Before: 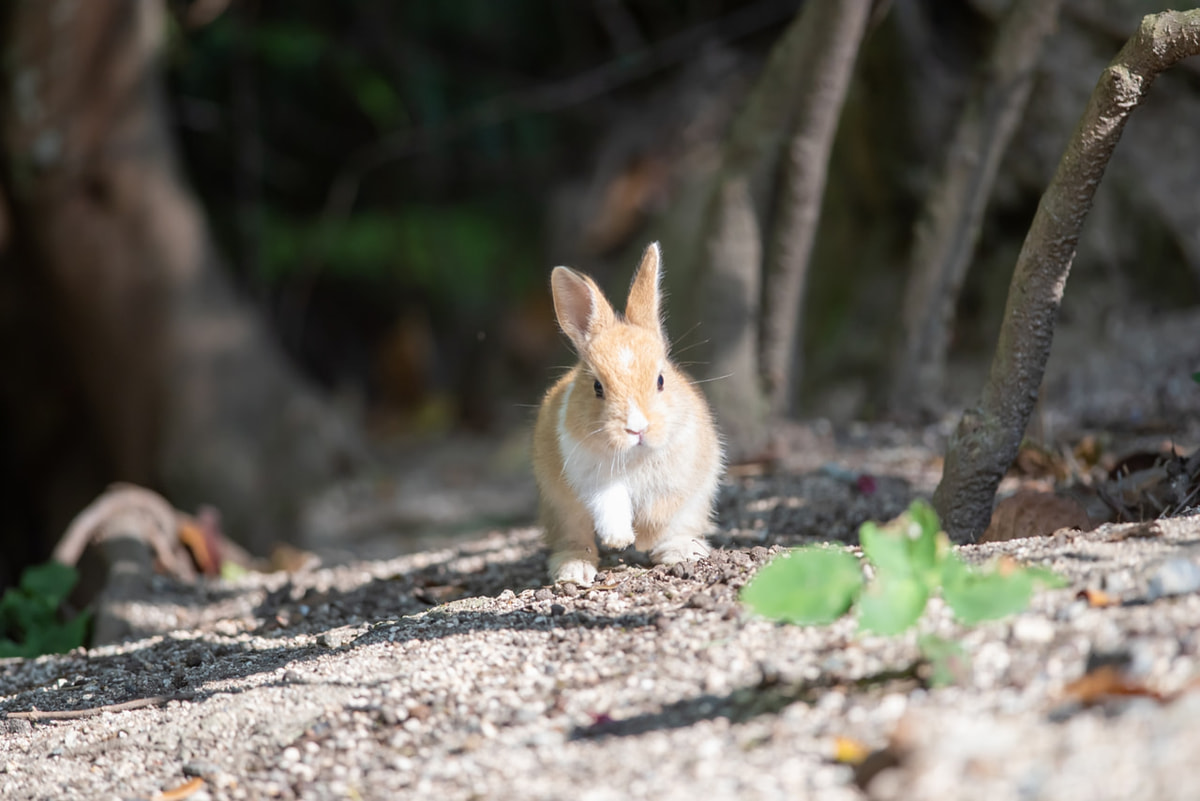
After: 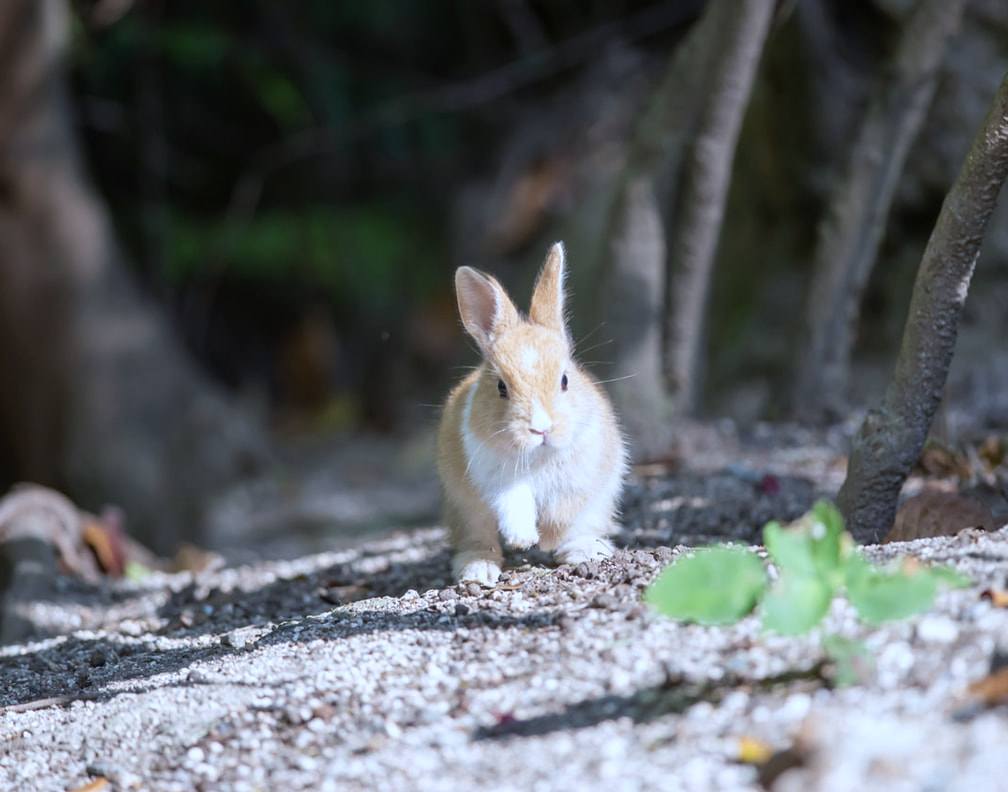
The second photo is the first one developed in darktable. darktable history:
white balance: red 0.926, green 1.003, blue 1.133
crop: left 8.026%, right 7.374%
